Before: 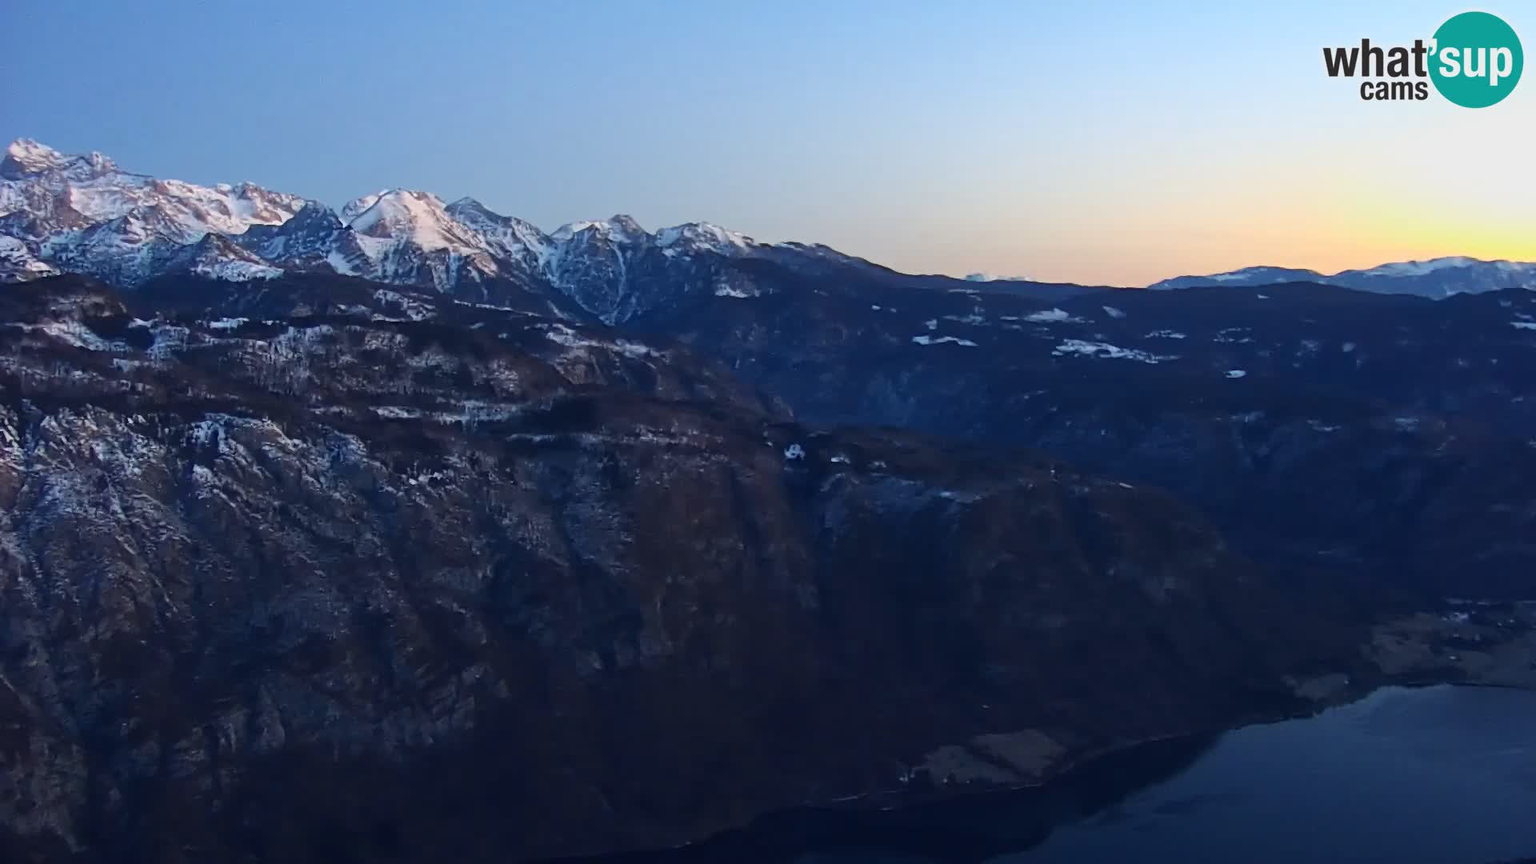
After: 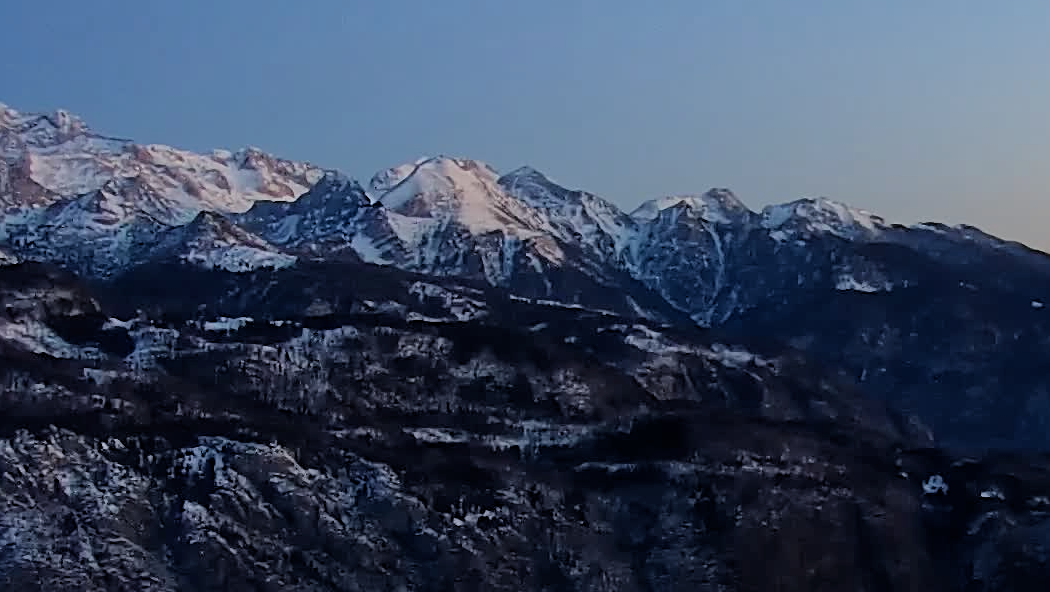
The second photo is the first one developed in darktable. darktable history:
crop and rotate: left 3.047%, top 7.509%, right 42.236%, bottom 37.598%
sharpen: on, module defaults
filmic rgb: middle gray luminance 18.42%, black relative exposure -9 EV, white relative exposure 3.75 EV, threshold 6 EV, target black luminance 0%, hardness 4.85, latitude 67.35%, contrast 0.955, highlights saturation mix 20%, shadows ↔ highlights balance 21.36%, add noise in highlights 0, preserve chrominance luminance Y, color science v3 (2019), use custom middle-gray values true, iterations of high-quality reconstruction 0, contrast in highlights soft, enable highlight reconstruction true
exposure: exposure -0.582 EV, compensate highlight preservation false
